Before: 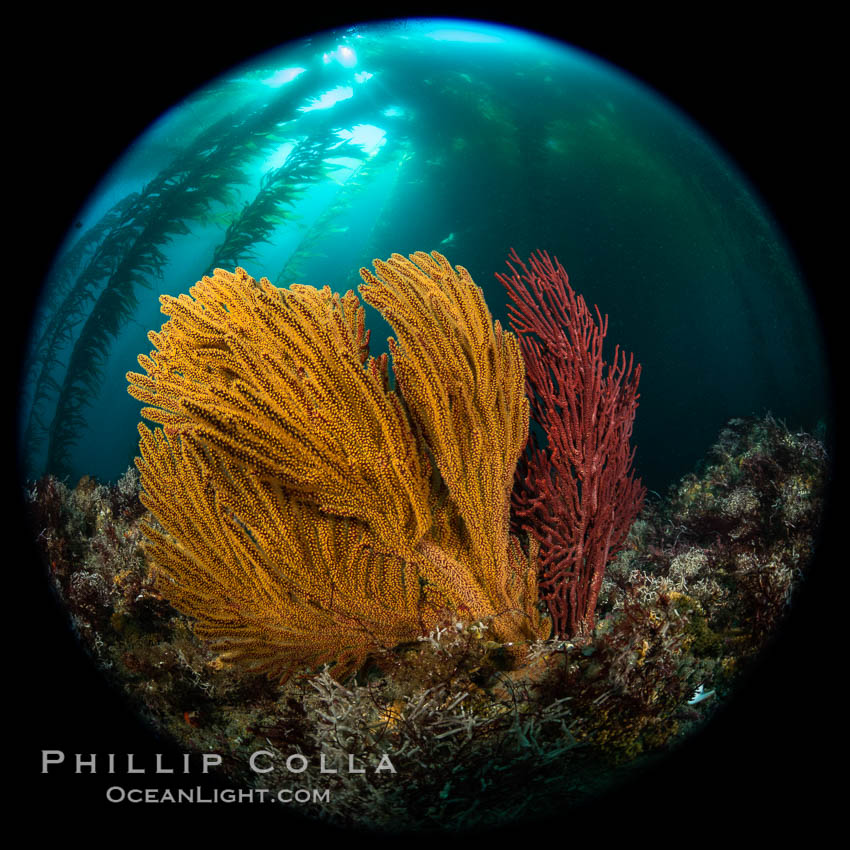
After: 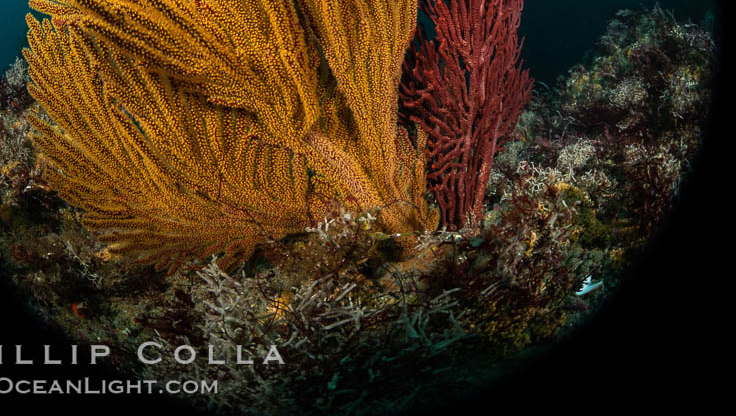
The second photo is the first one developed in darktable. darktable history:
base curve: curves: ch0 [(0, 0) (0.297, 0.298) (1, 1)], preserve colors none
crop and rotate: left 13.309%, top 48.153%, bottom 2.881%
